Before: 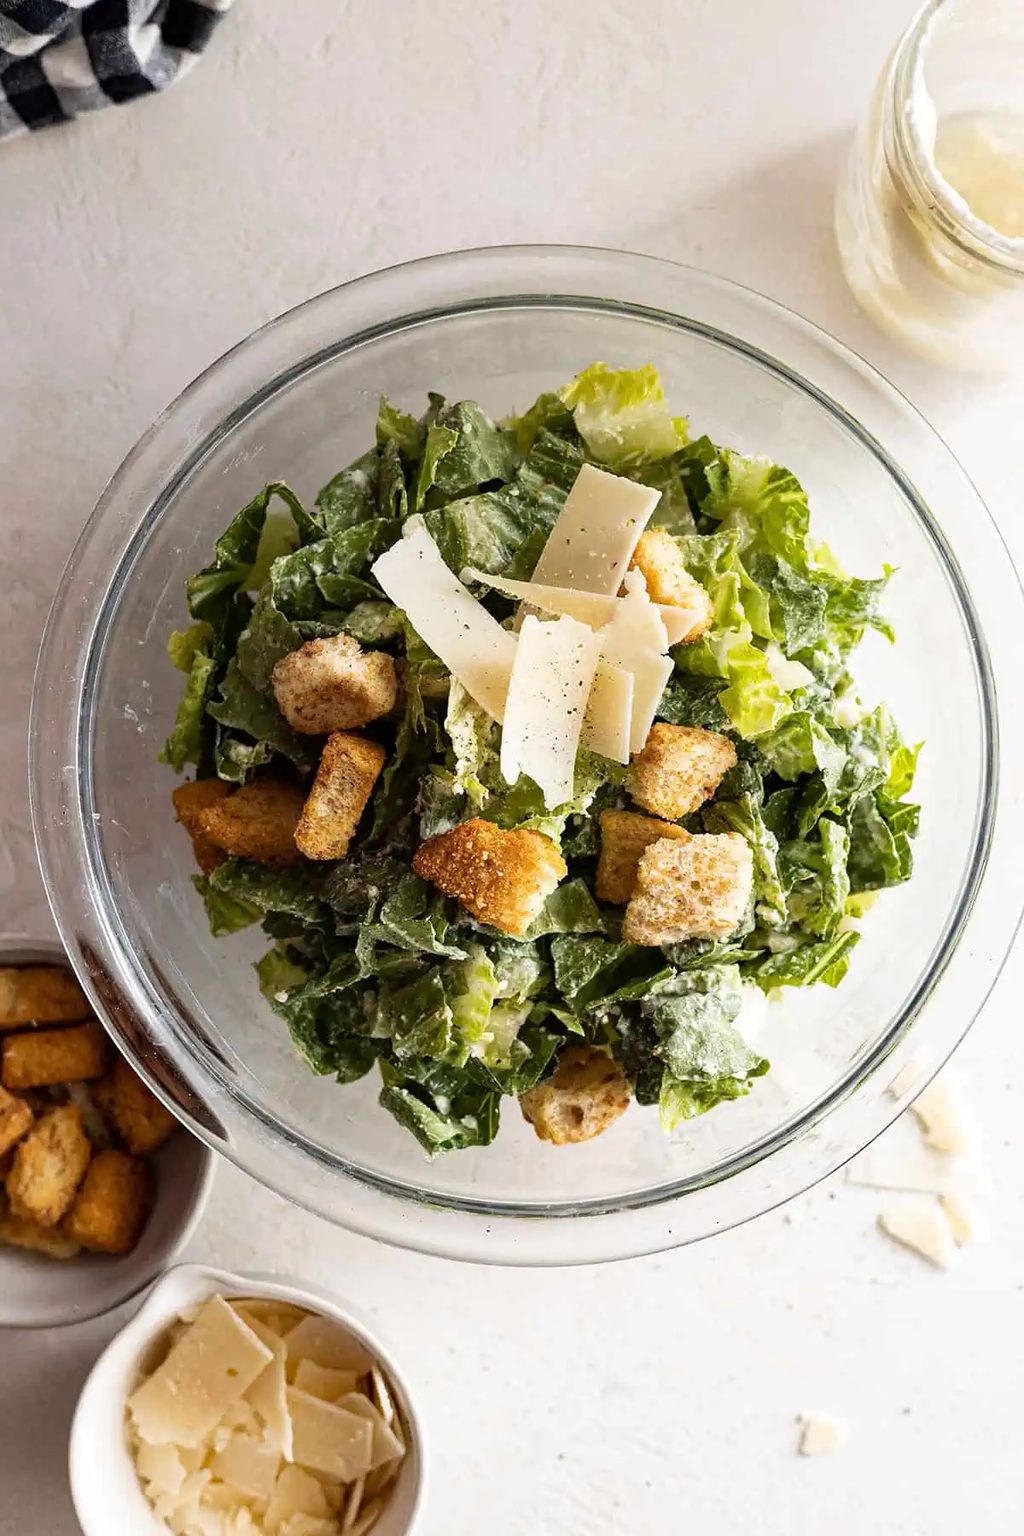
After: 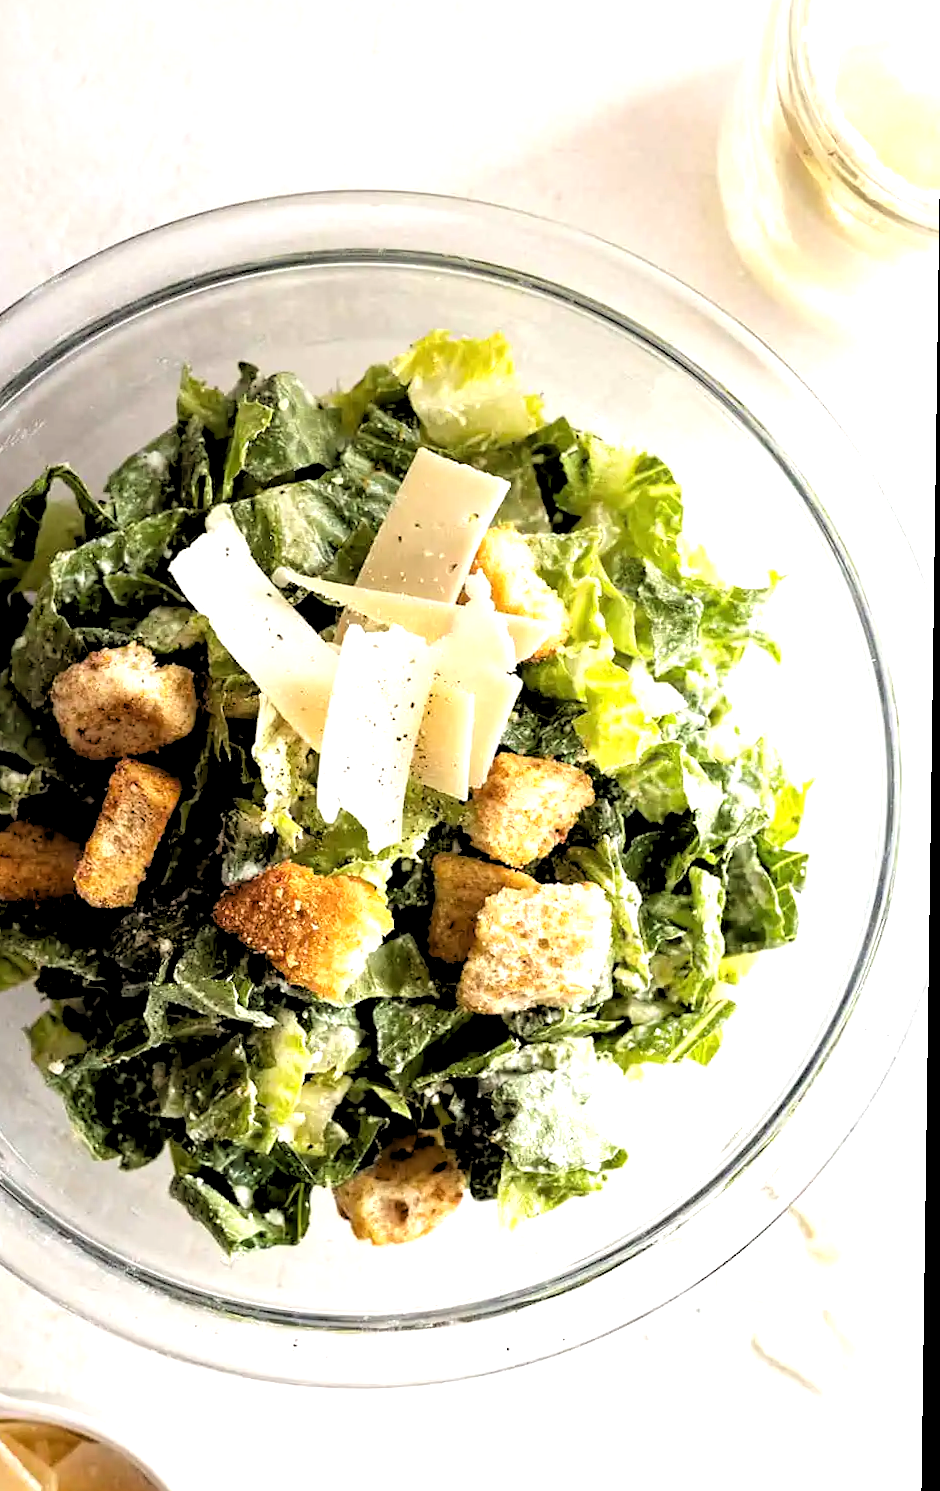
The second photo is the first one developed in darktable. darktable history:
rotate and perspective: rotation 0.8°, automatic cropping off
rgb levels: levels [[0.029, 0.461, 0.922], [0, 0.5, 1], [0, 0.5, 1]]
exposure: exposure 0.6 EV, compensate highlight preservation false
crop: left 23.095%, top 5.827%, bottom 11.854%
white balance: emerald 1
